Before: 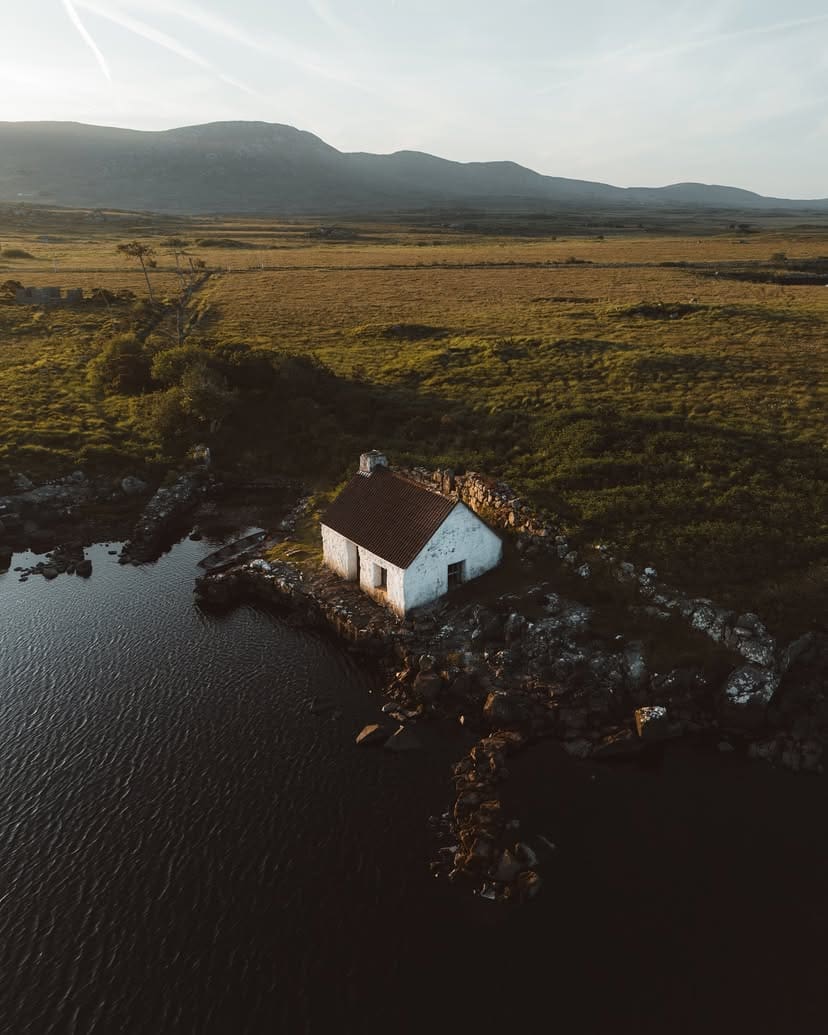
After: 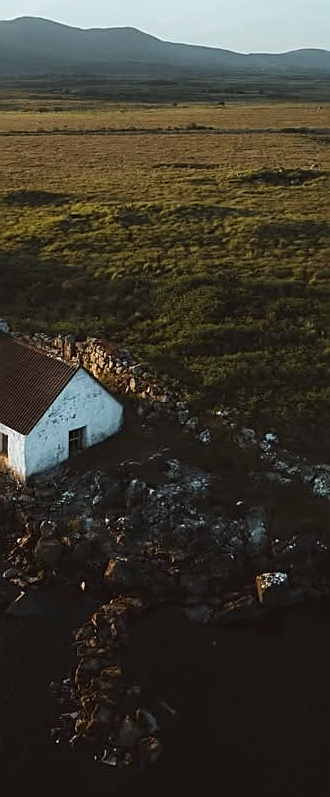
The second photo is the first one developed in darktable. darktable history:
sharpen: on, module defaults
crop: left 45.874%, top 13.013%, right 14.21%, bottom 9.924%
color calibration: illuminant Planckian (black body), adaptation linear Bradford (ICC v4), x 0.362, y 0.366, temperature 4483.32 K
